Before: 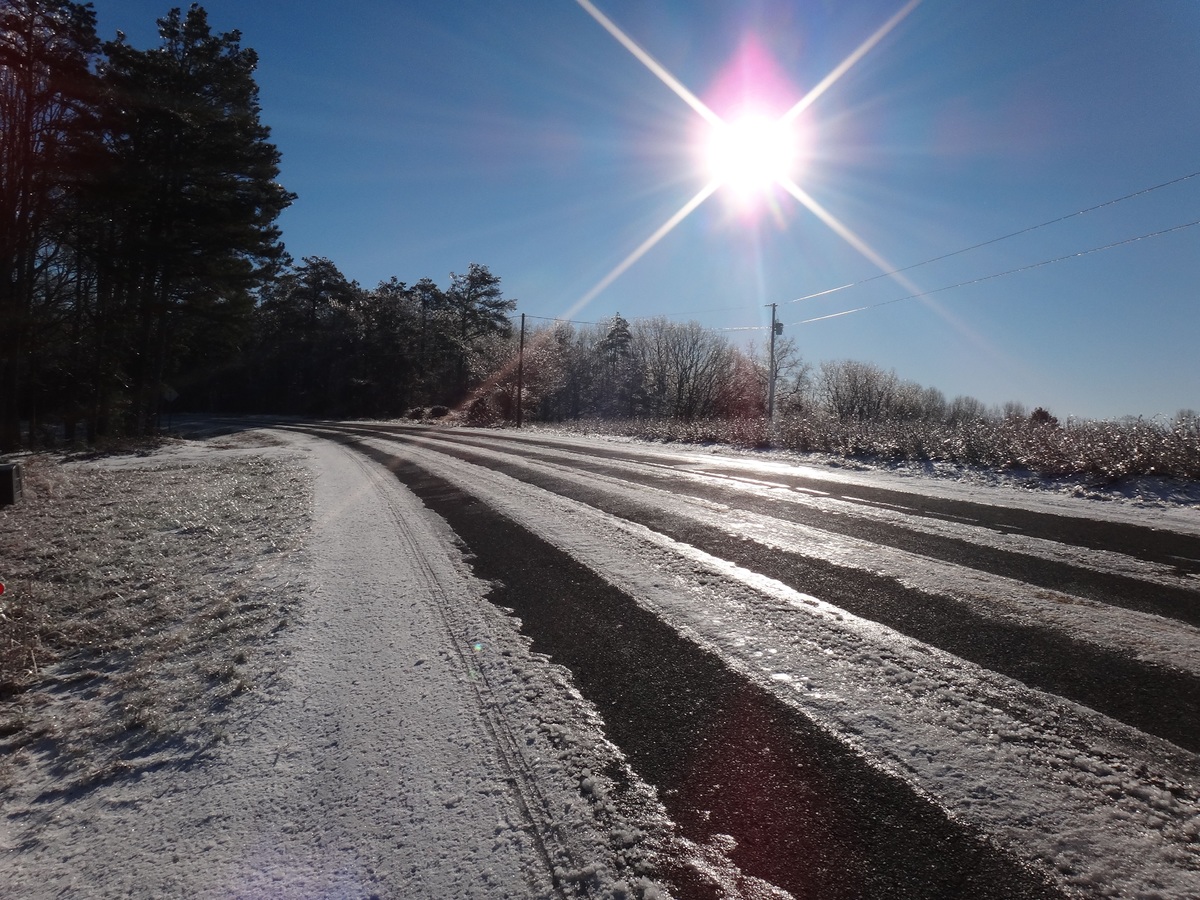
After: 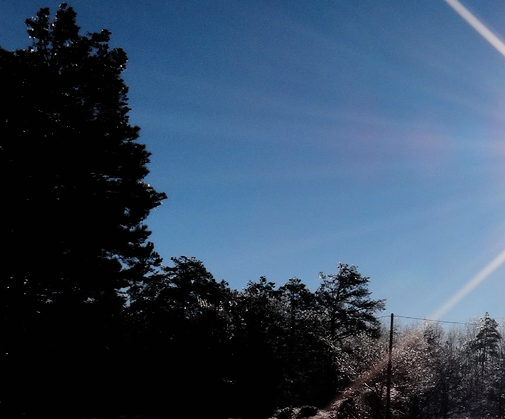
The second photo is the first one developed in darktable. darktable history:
filmic rgb: black relative exposure -5 EV, white relative exposure 3.56 EV, threshold 2.96 EV, hardness 3.19, contrast 1.299, highlights saturation mix -48.96%, enable highlight reconstruction true
crop and rotate: left 10.956%, top 0.07%, right 46.937%, bottom 53.332%
contrast brightness saturation: saturation 0.096
shadows and highlights: radius 108.93, shadows 23.64, highlights -58.63, low approximation 0.01, soften with gaussian
